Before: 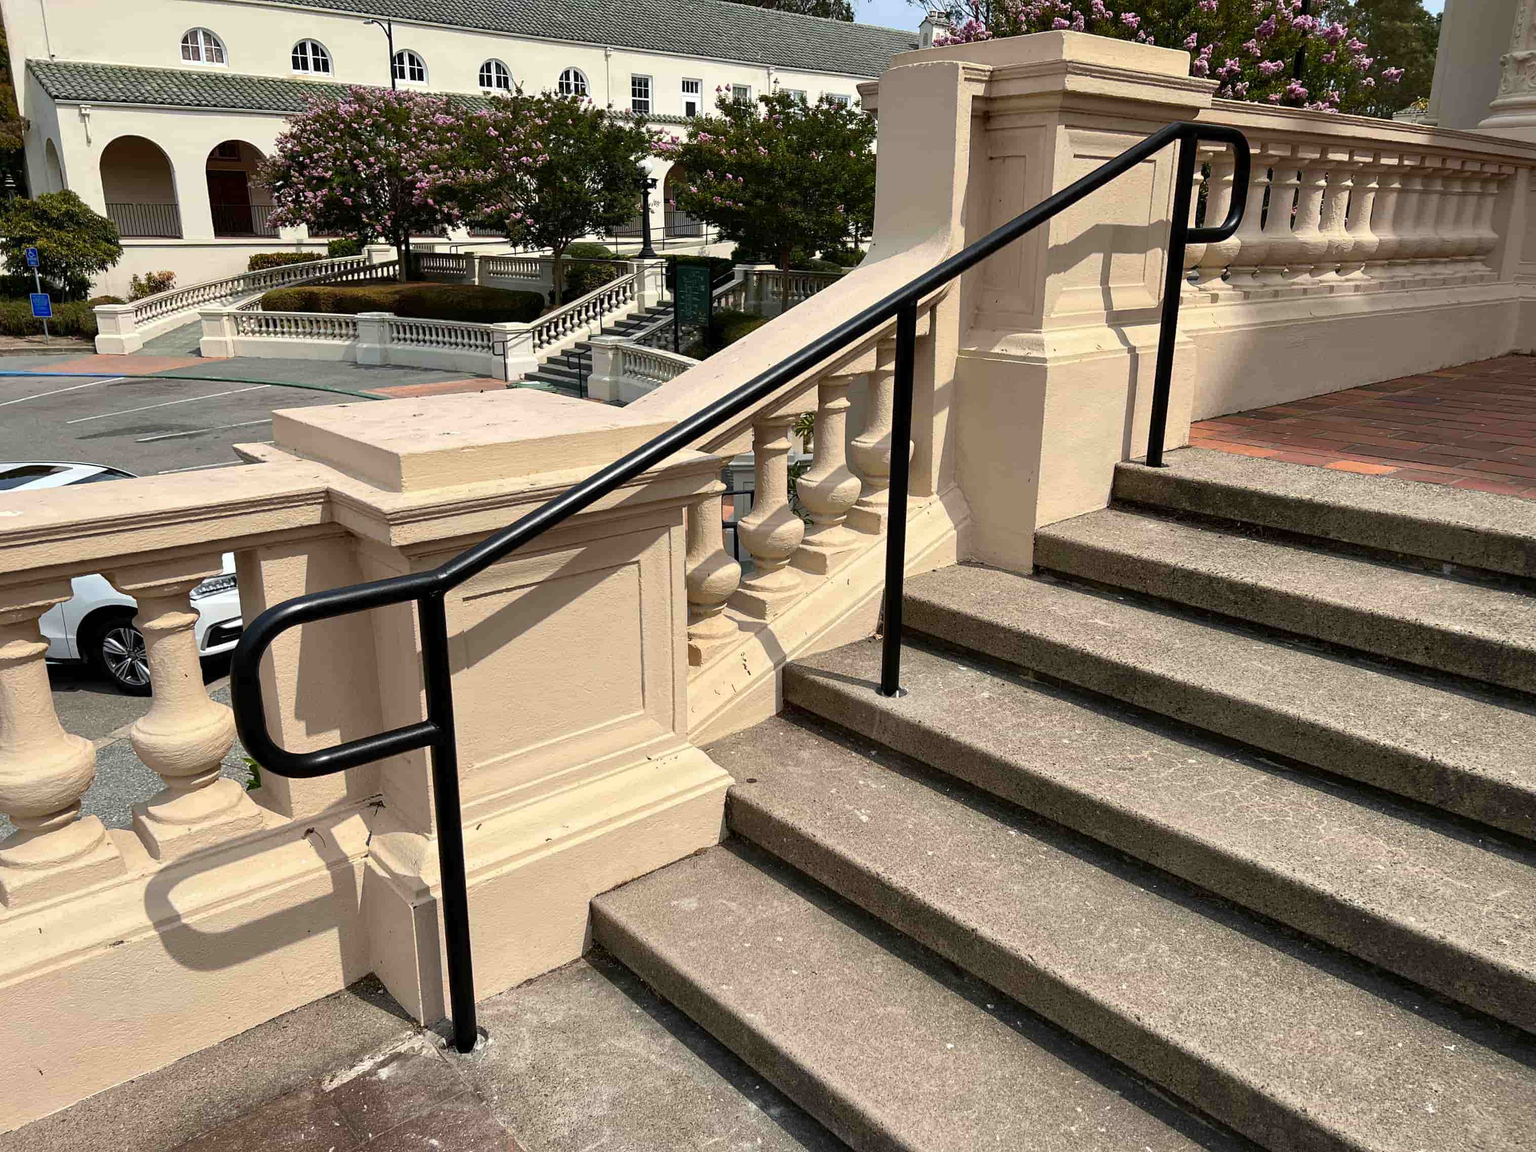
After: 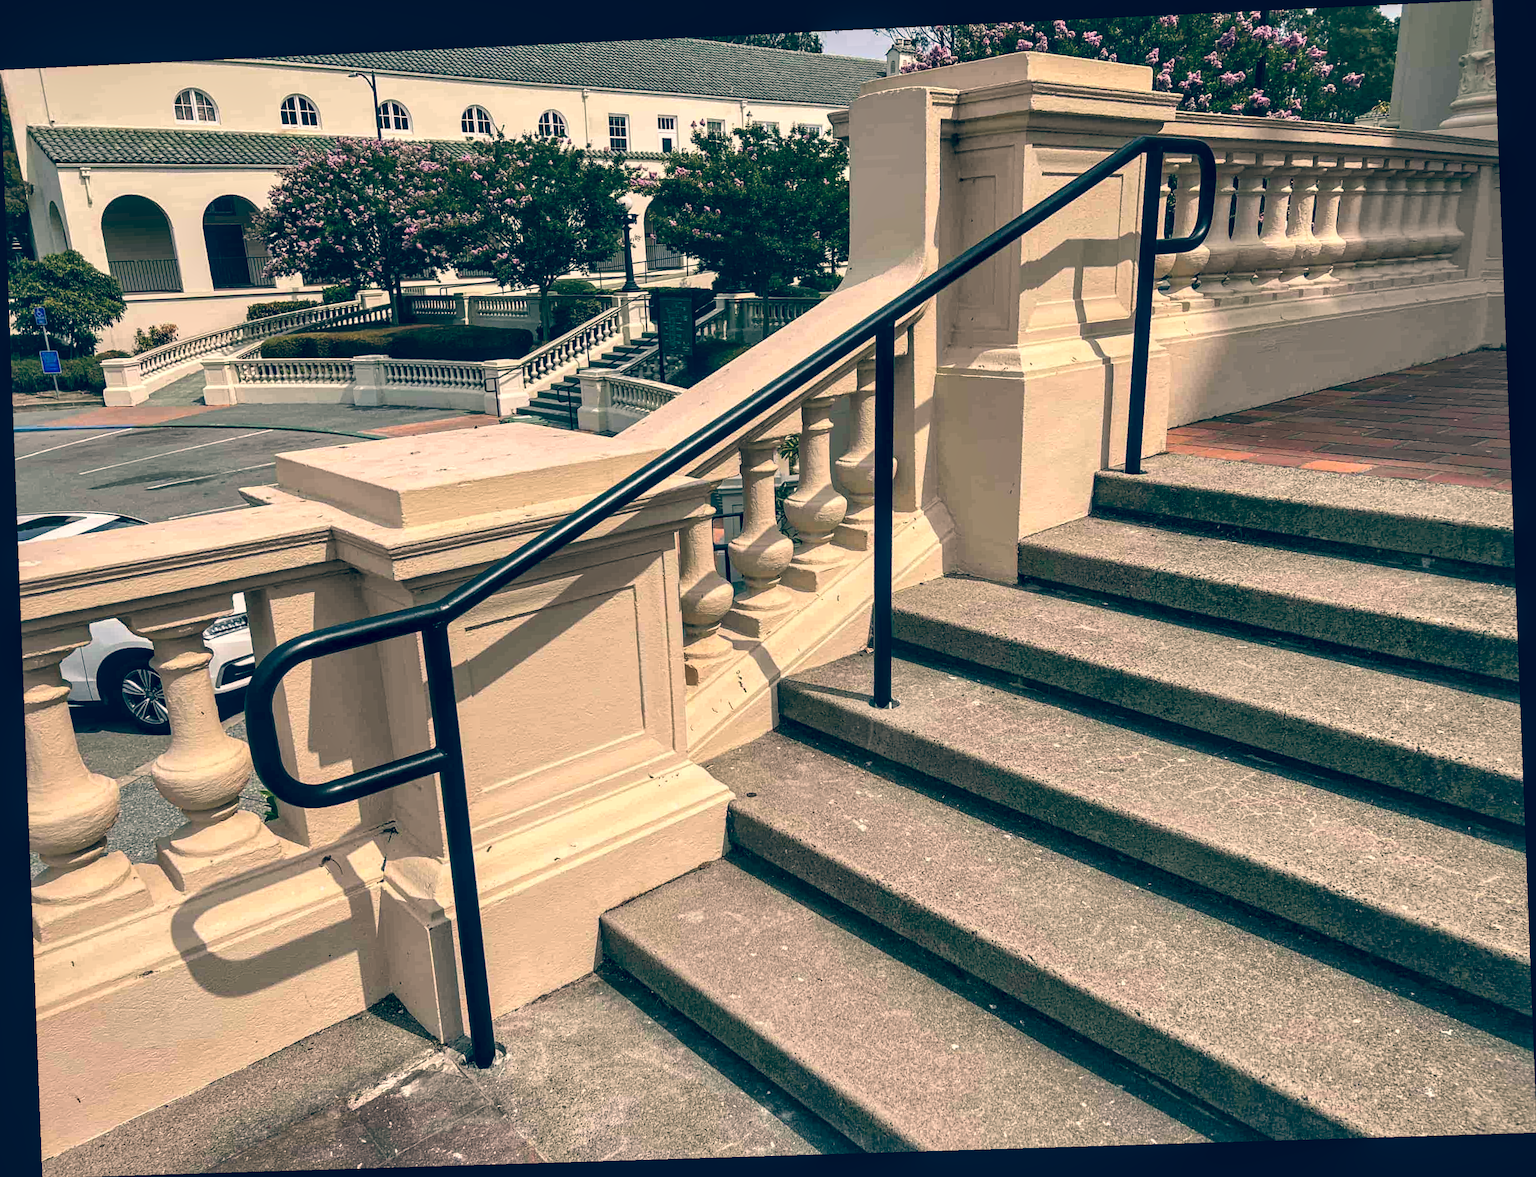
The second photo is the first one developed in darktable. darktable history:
exposure: black level correction 0.007, compensate highlight preservation false
local contrast: on, module defaults
white balance: emerald 1
rotate and perspective: rotation -2.22°, lens shift (horizontal) -0.022, automatic cropping off
color balance: lift [1.006, 0.985, 1.002, 1.015], gamma [1, 0.953, 1.008, 1.047], gain [1.076, 1.13, 1.004, 0.87]
